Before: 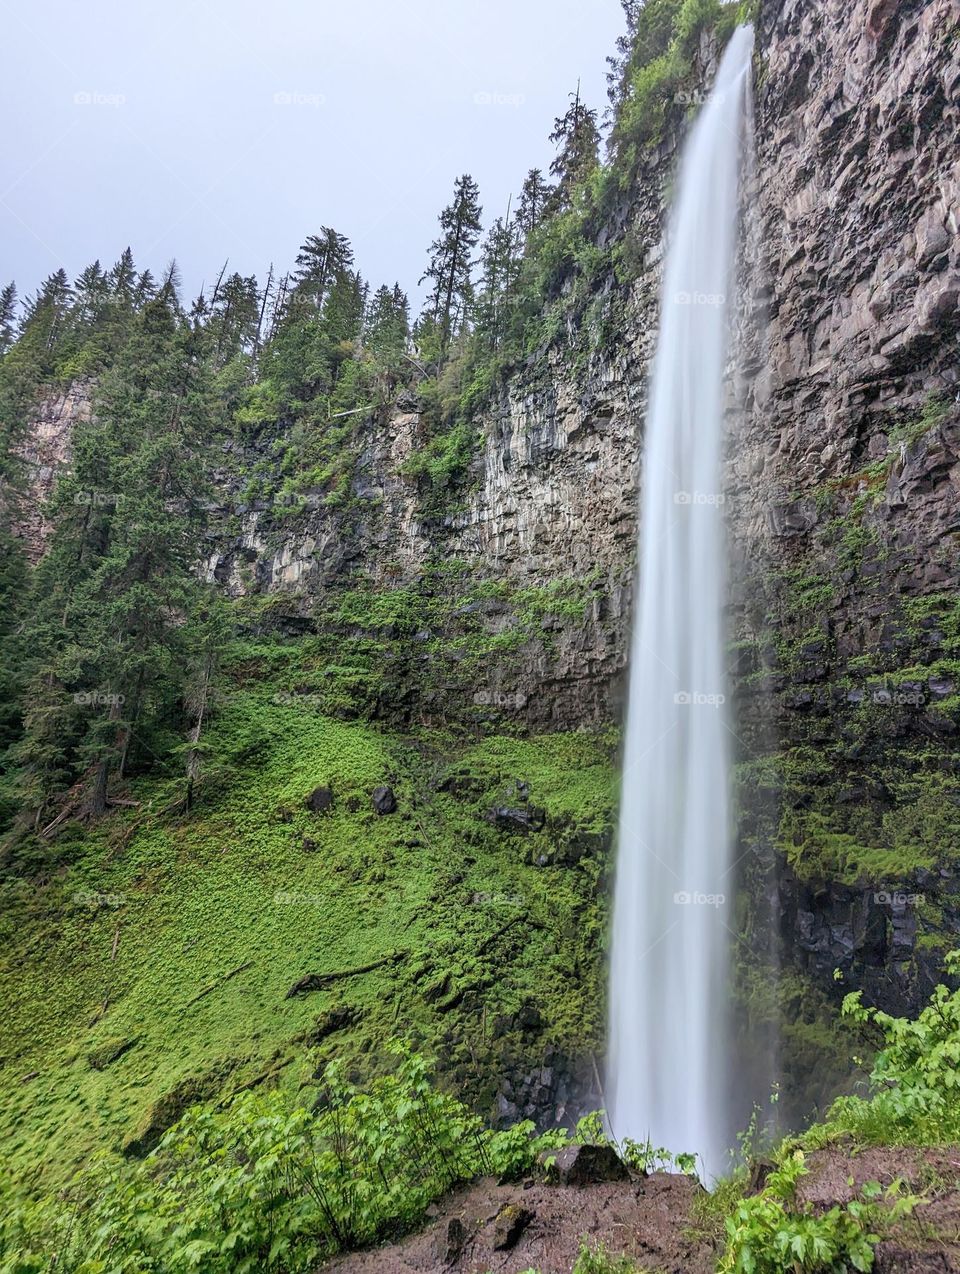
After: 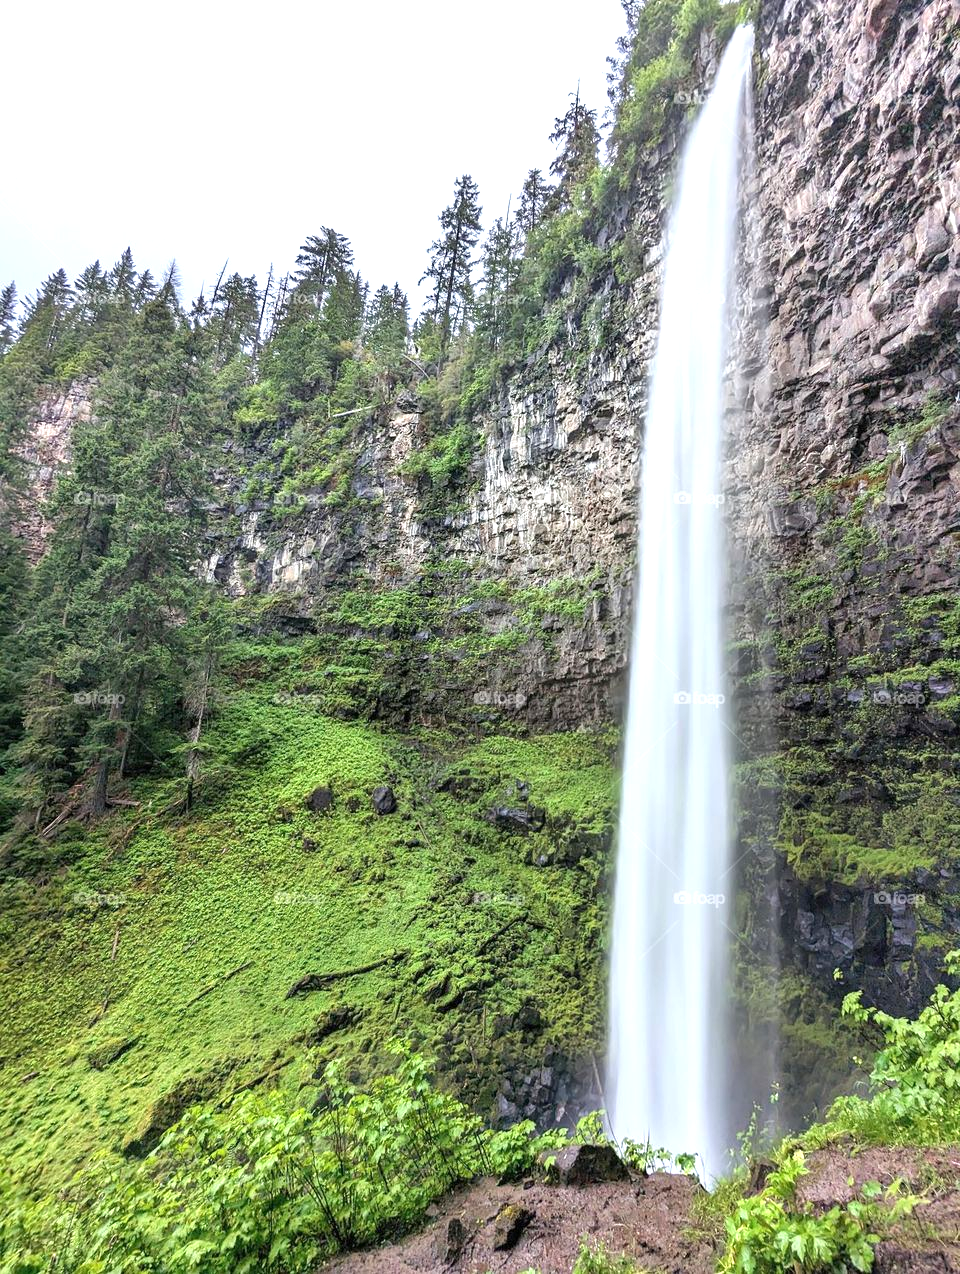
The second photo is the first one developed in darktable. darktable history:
exposure: exposure 0.762 EV, compensate highlight preservation false
